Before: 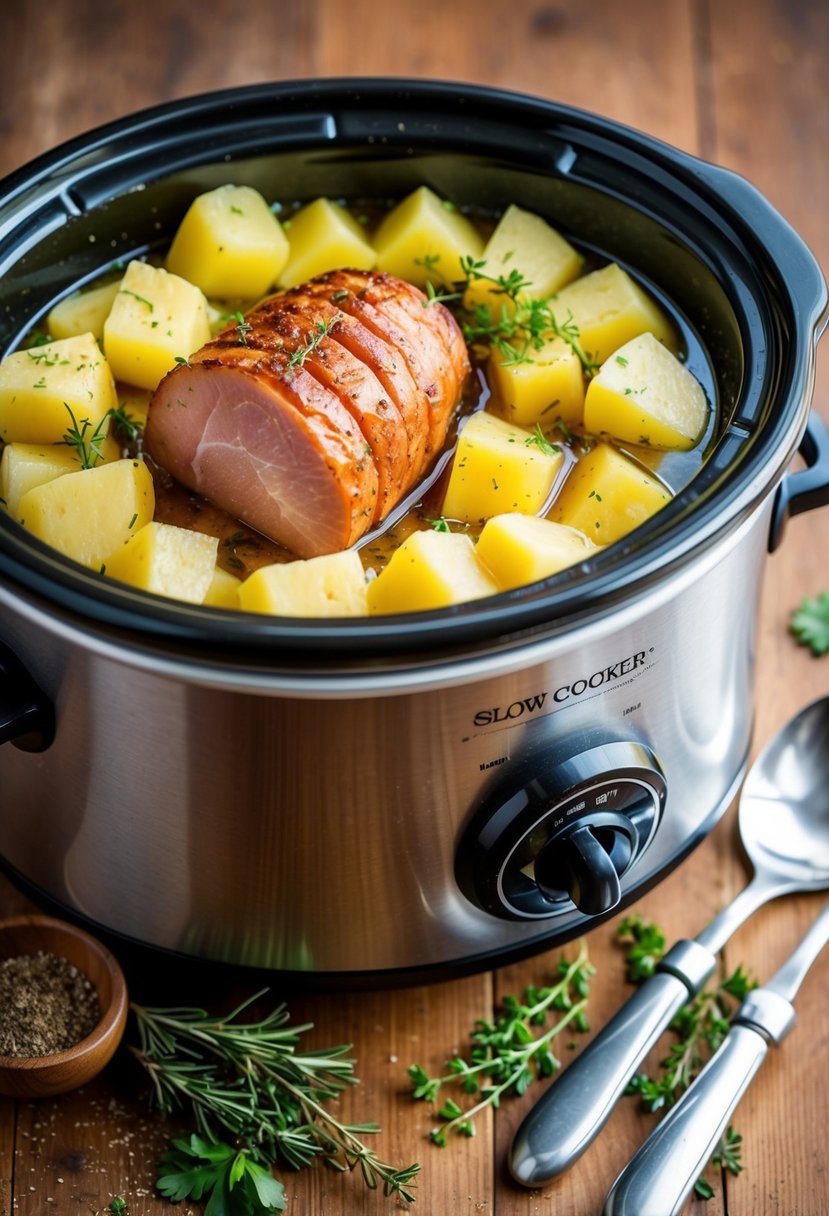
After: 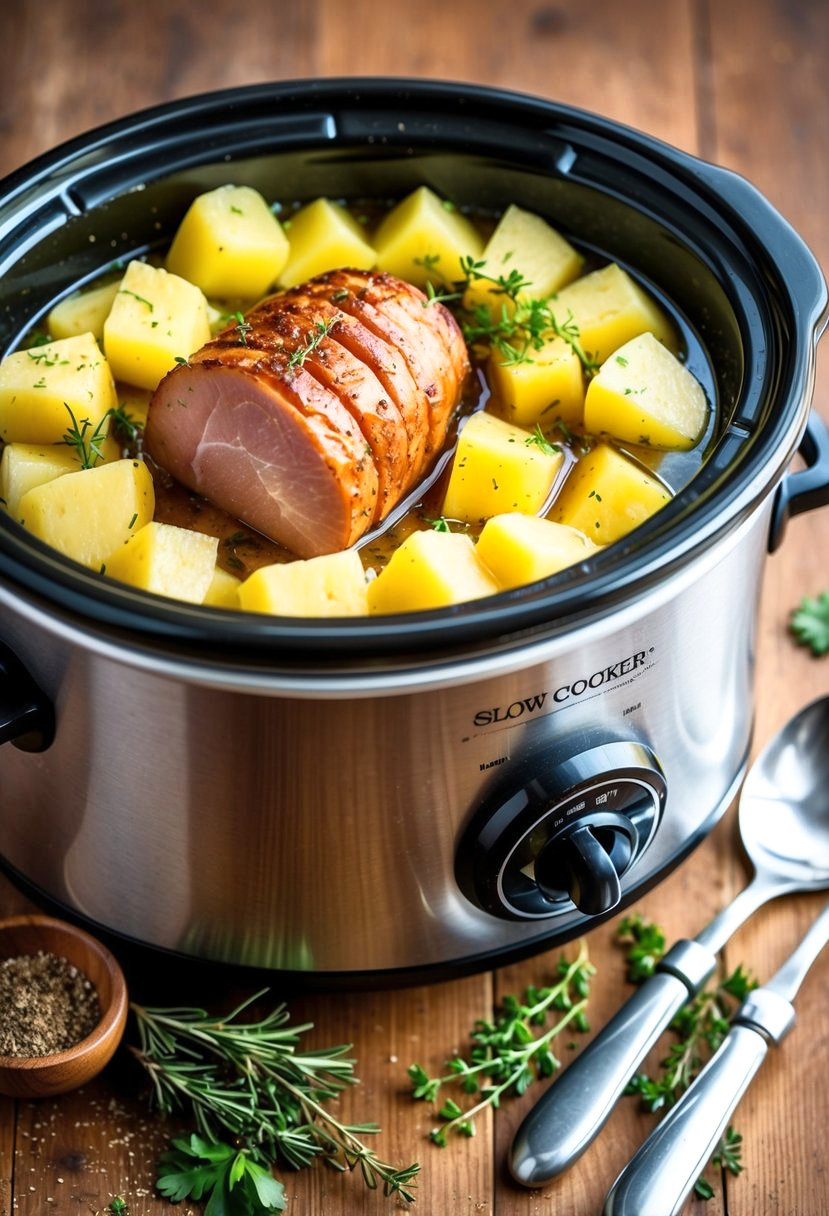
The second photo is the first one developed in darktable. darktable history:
shadows and highlights: low approximation 0.01, soften with gaussian
exposure: exposure 0.081 EV, compensate highlight preservation false
base curve: curves: ch0 [(0, 0) (0.257, 0.25) (0.482, 0.586) (0.757, 0.871) (1, 1)]
